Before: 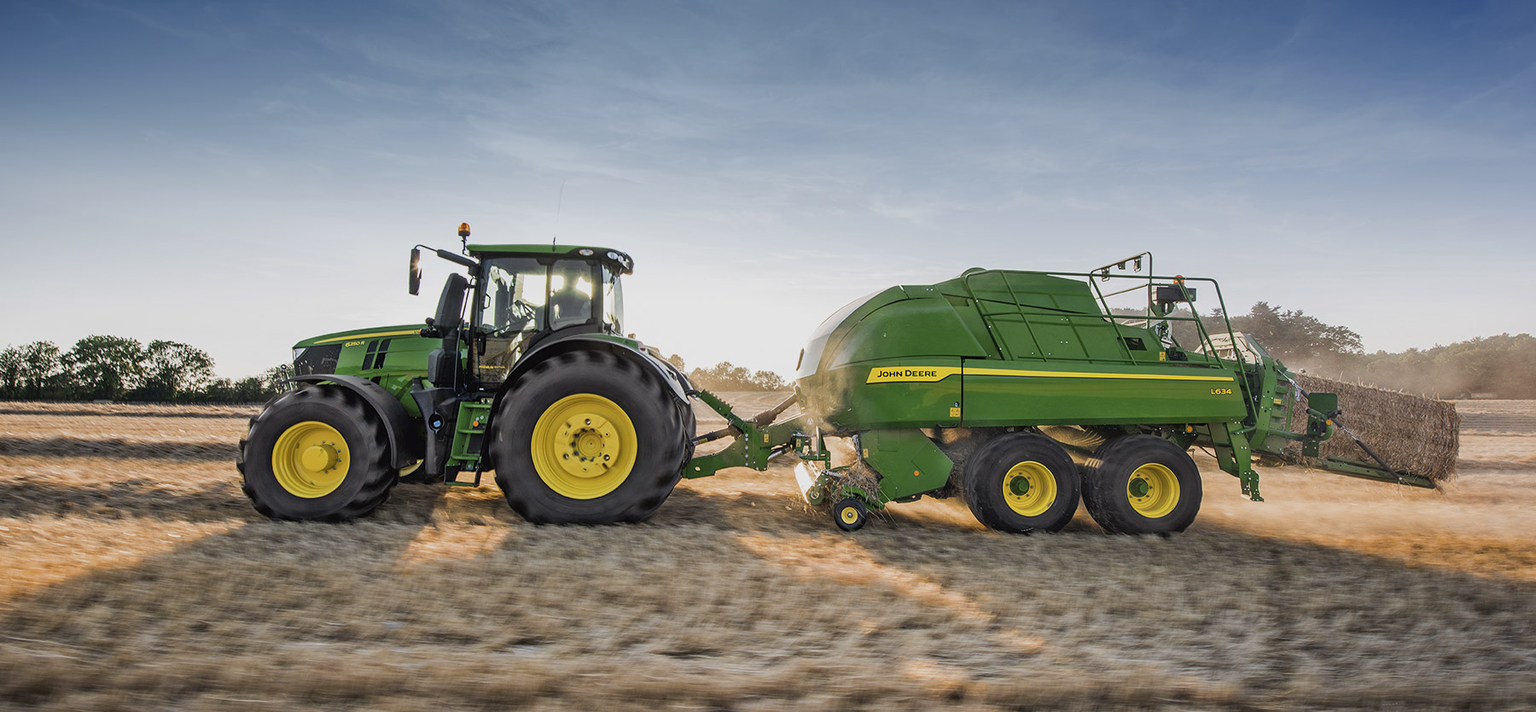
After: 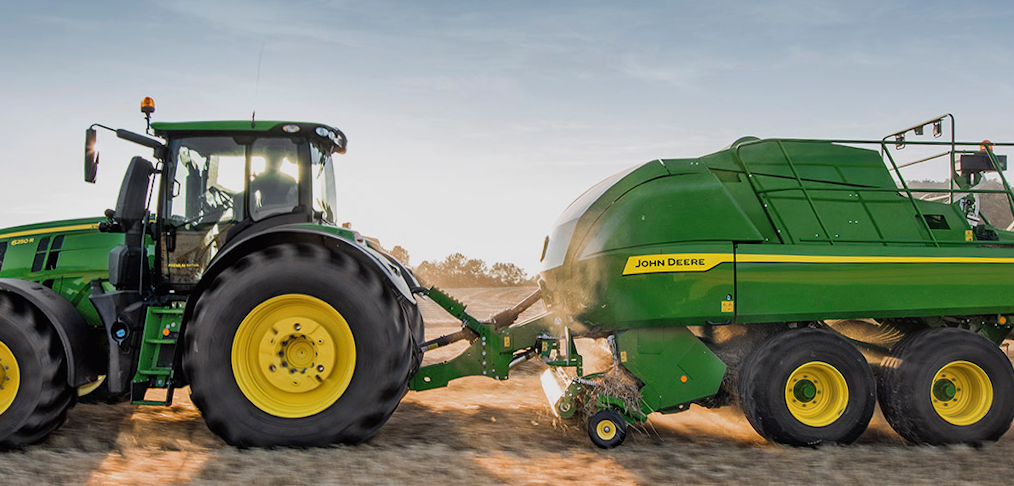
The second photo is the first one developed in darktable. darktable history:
shadows and highlights: shadows 20.91, highlights -35.45, soften with gaussian
rotate and perspective: rotation -1.24°, automatic cropping off
crop and rotate: left 22.13%, top 22.054%, right 22.026%, bottom 22.102%
